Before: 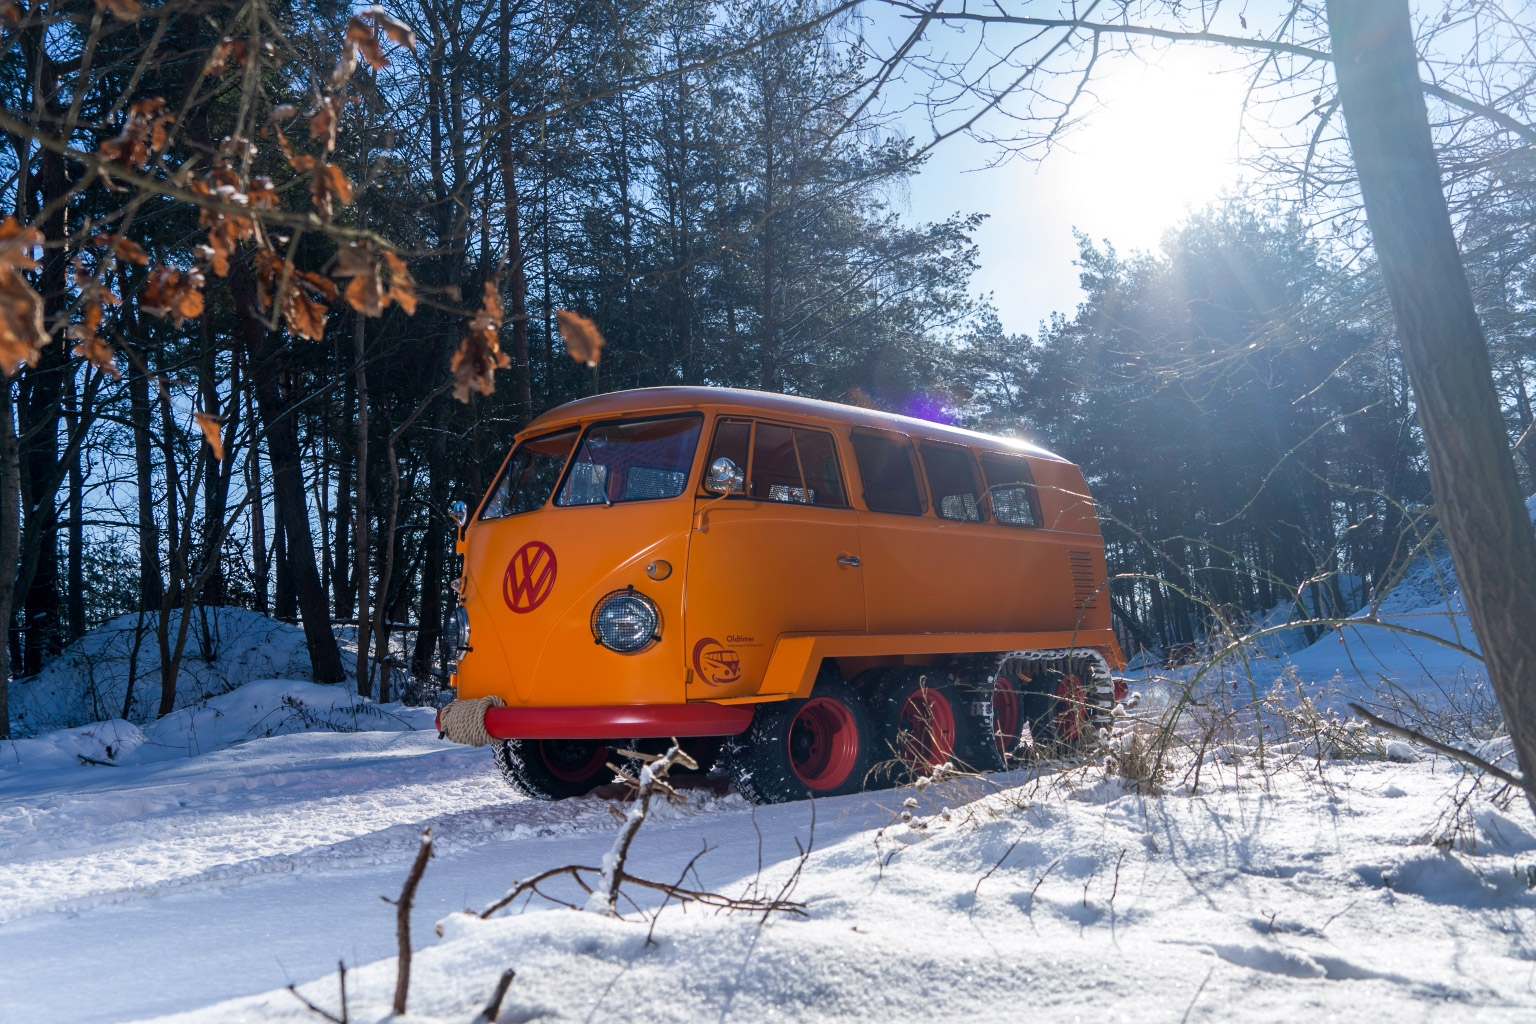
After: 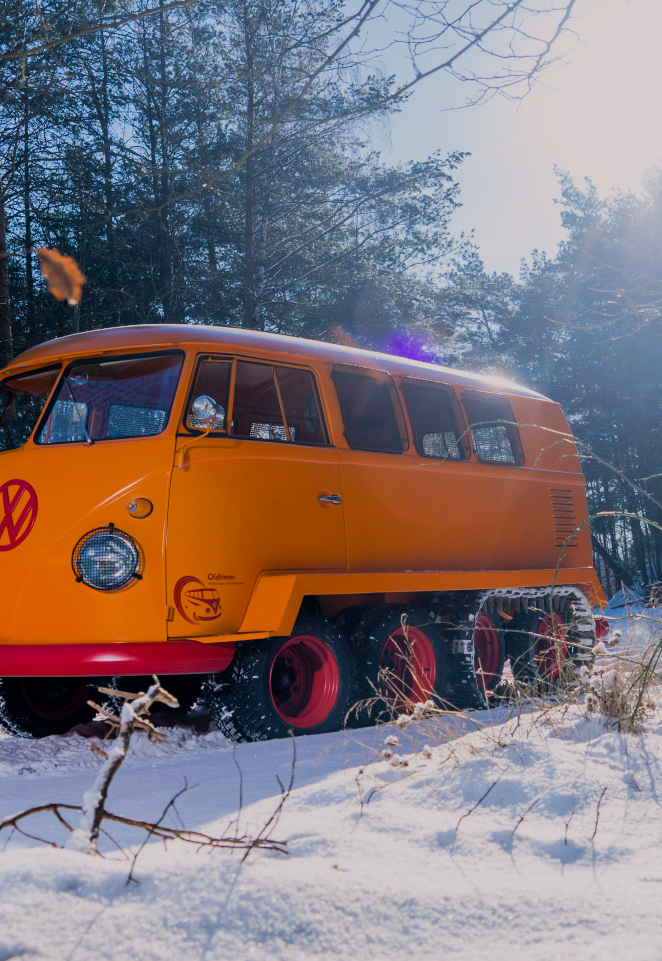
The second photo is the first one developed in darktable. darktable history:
color zones: curves: ch1 [(0, 0.638) (0.193, 0.442) (0.286, 0.15) (0.429, 0.14) (0.571, 0.142) (0.714, 0.154) (0.857, 0.175) (1, 0.638)], mix -94.12%
crop: left 33.792%, top 6.055%, right 23.088%
color balance rgb: highlights gain › chroma 0.999%, highlights gain › hue 25.82°, perceptual saturation grading › global saturation 19.49%, perceptual brilliance grading › mid-tones 10.403%, perceptual brilliance grading › shadows 14.907%, global vibrance 20%
filmic rgb: black relative exposure -8.48 EV, white relative exposure 5.54 EV, hardness 3.36, contrast 1.024
